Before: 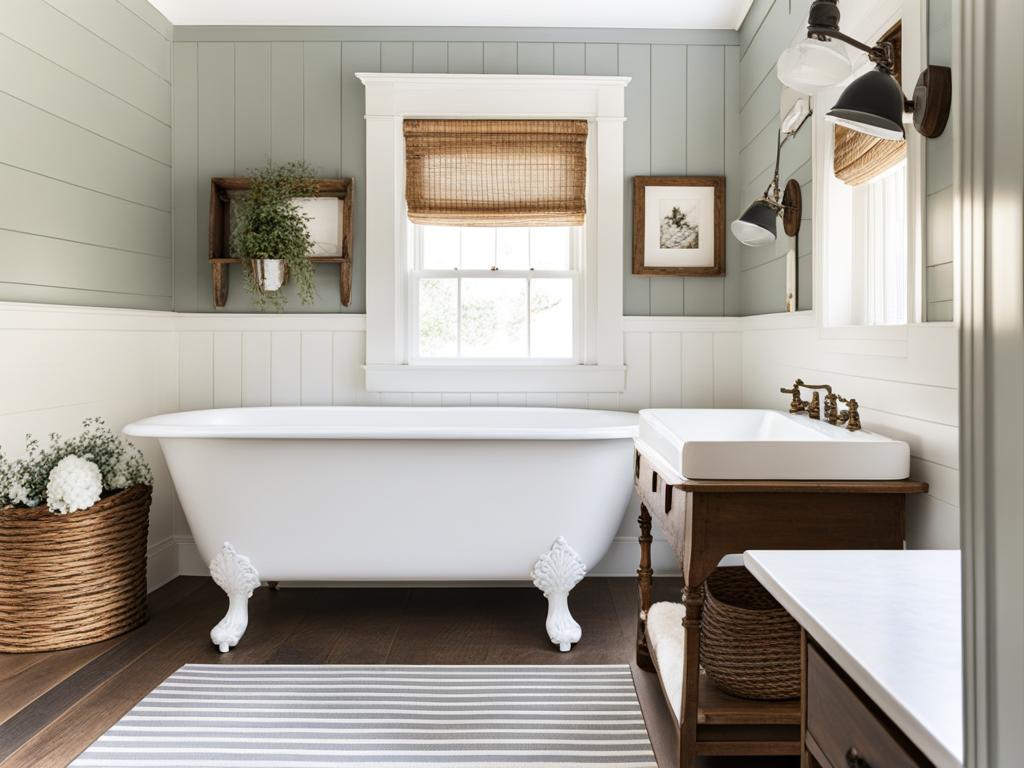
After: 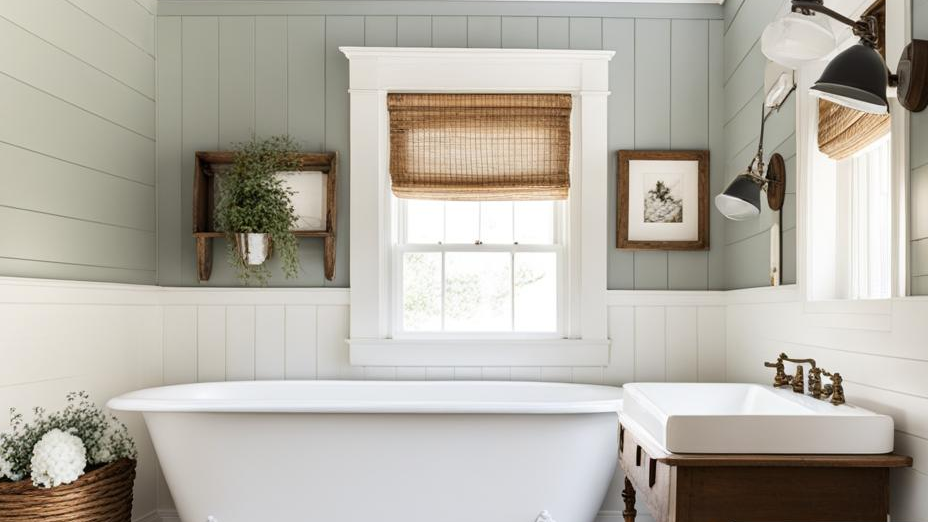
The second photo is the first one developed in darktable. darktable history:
crop: left 1.614%, top 3.45%, right 7.695%, bottom 28.495%
